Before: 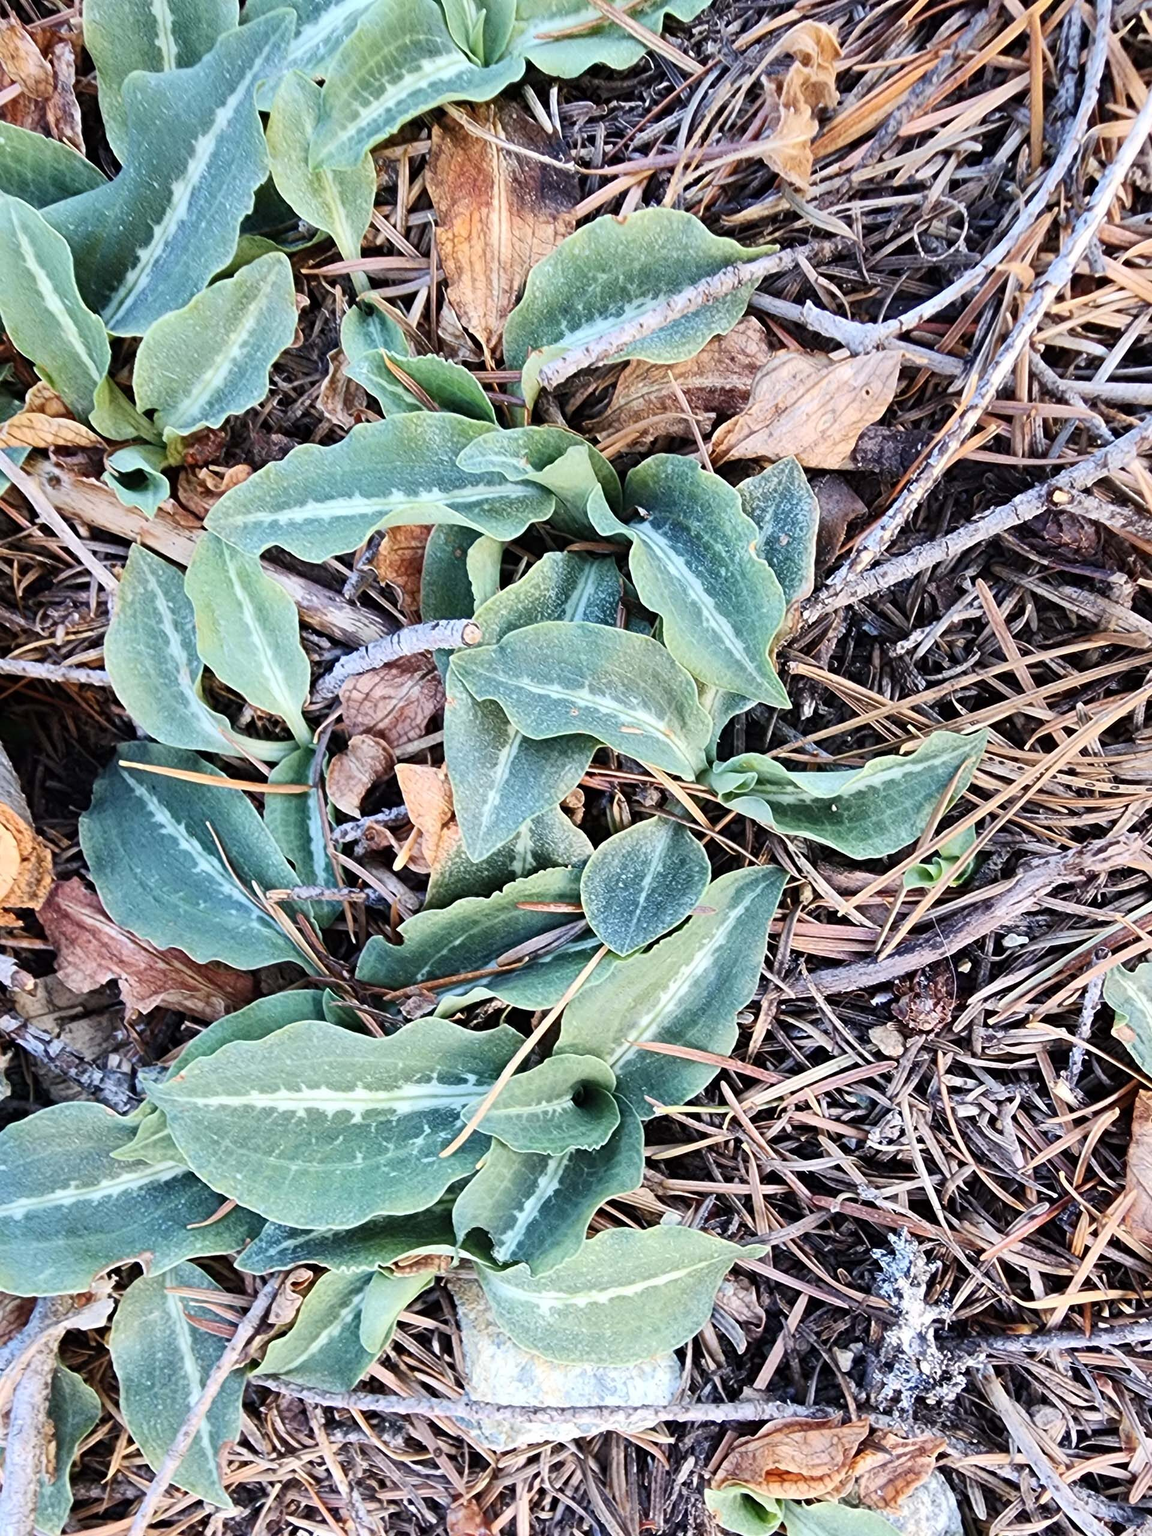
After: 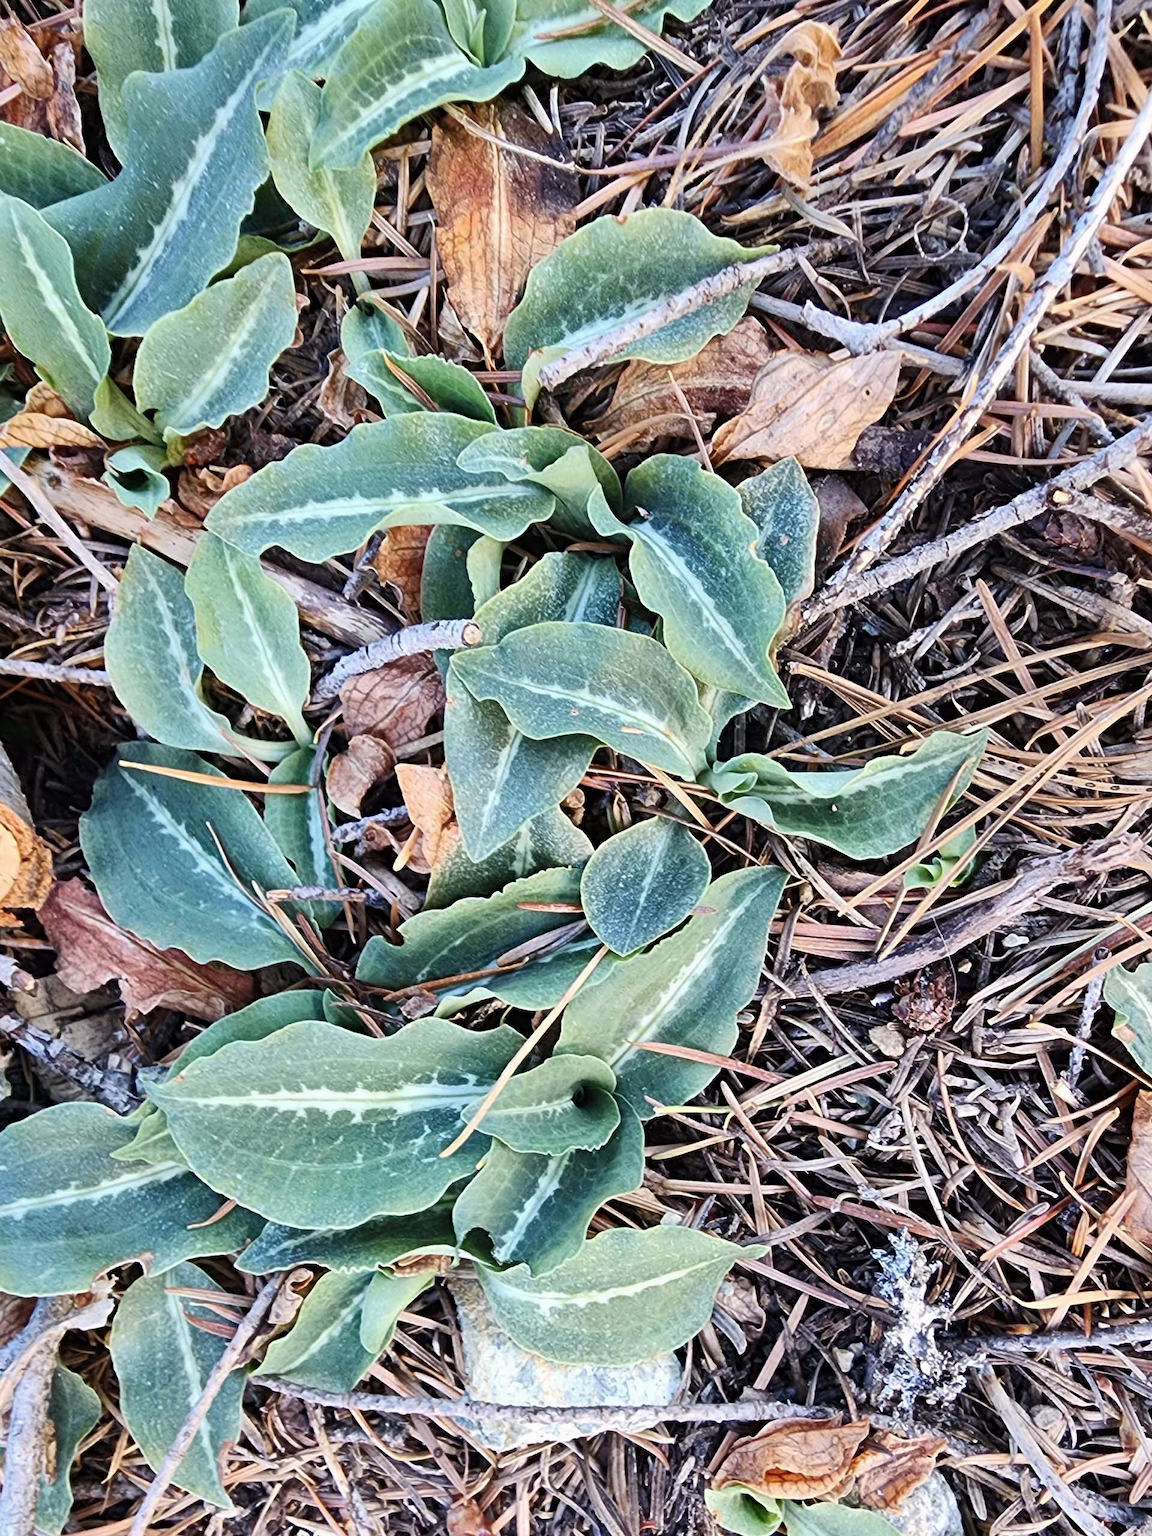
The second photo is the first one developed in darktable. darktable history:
shadows and highlights: shadows 43.71, white point adjustment -1.29, soften with gaussian
tone equalizer: edges refinement/feathering 500, mask exposure compensation -1.25 EV, preserve details no
